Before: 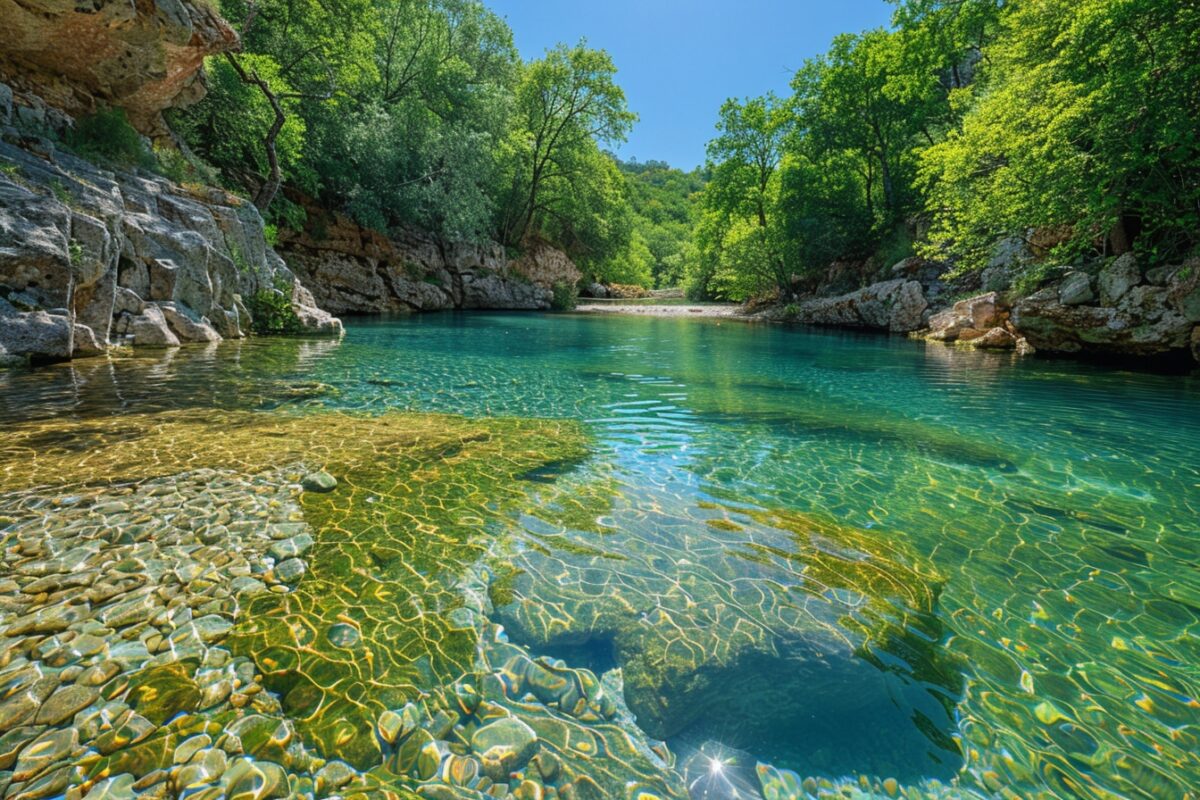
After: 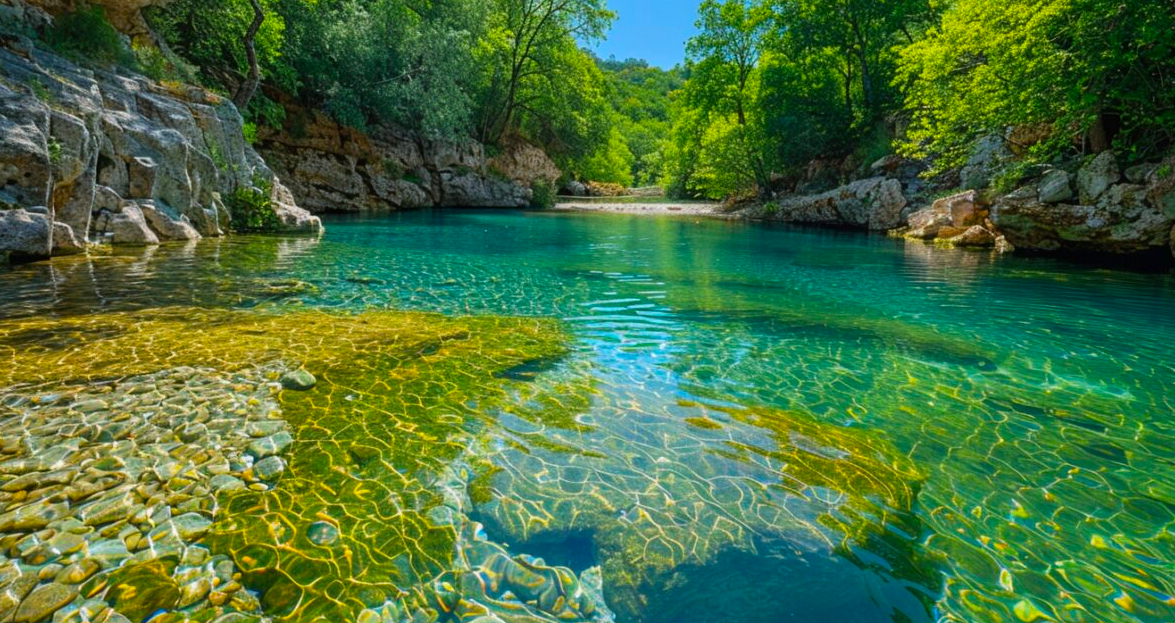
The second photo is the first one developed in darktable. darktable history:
crop and rotate: left 1.814%, top 12.818%, right 0.25%, bottom 9.225%
color balance rgb: perceptual saturation grading › global saturation 25%, global vibrance 20%
